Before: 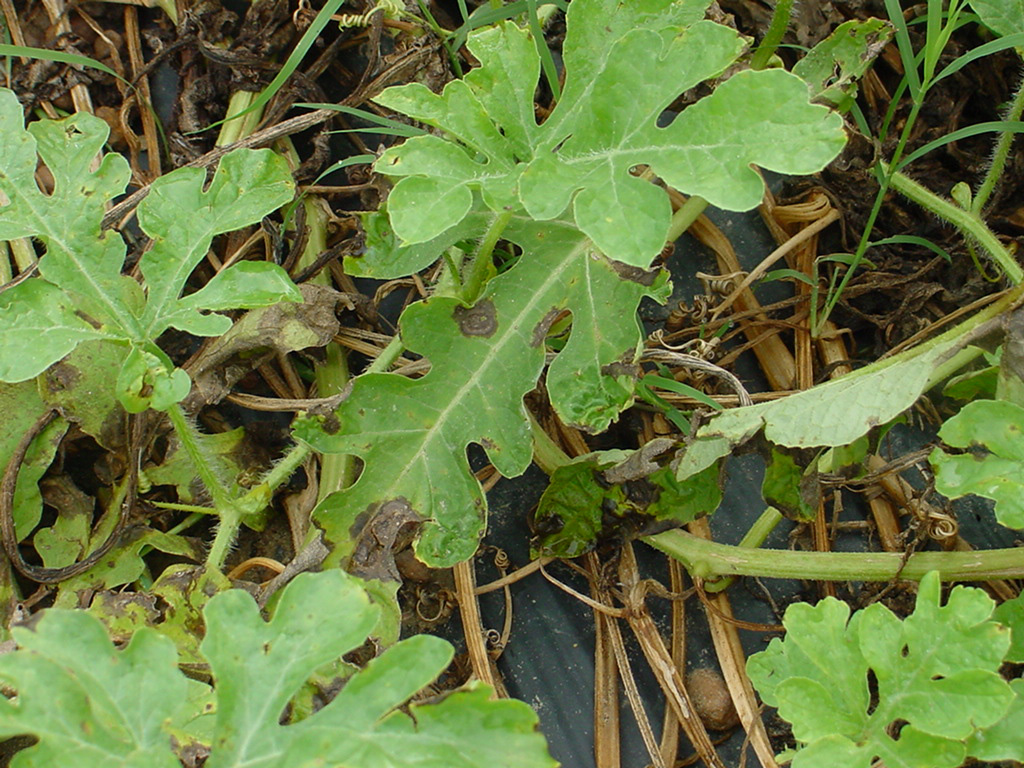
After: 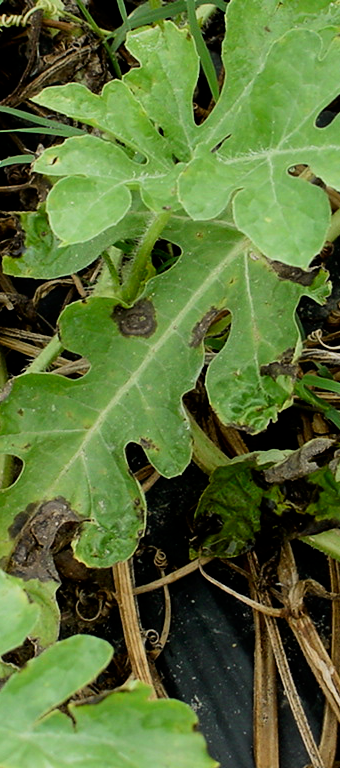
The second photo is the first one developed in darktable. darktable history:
contrast brightness saturation: brightness -0.09
filmic rgb: black relative exposure -5 EV, white relative exposure 3.5 EV, hardness 3.19, contrast 1.4, highlights saturation mix -50%
crop: left 33.36%, right 33.36%
